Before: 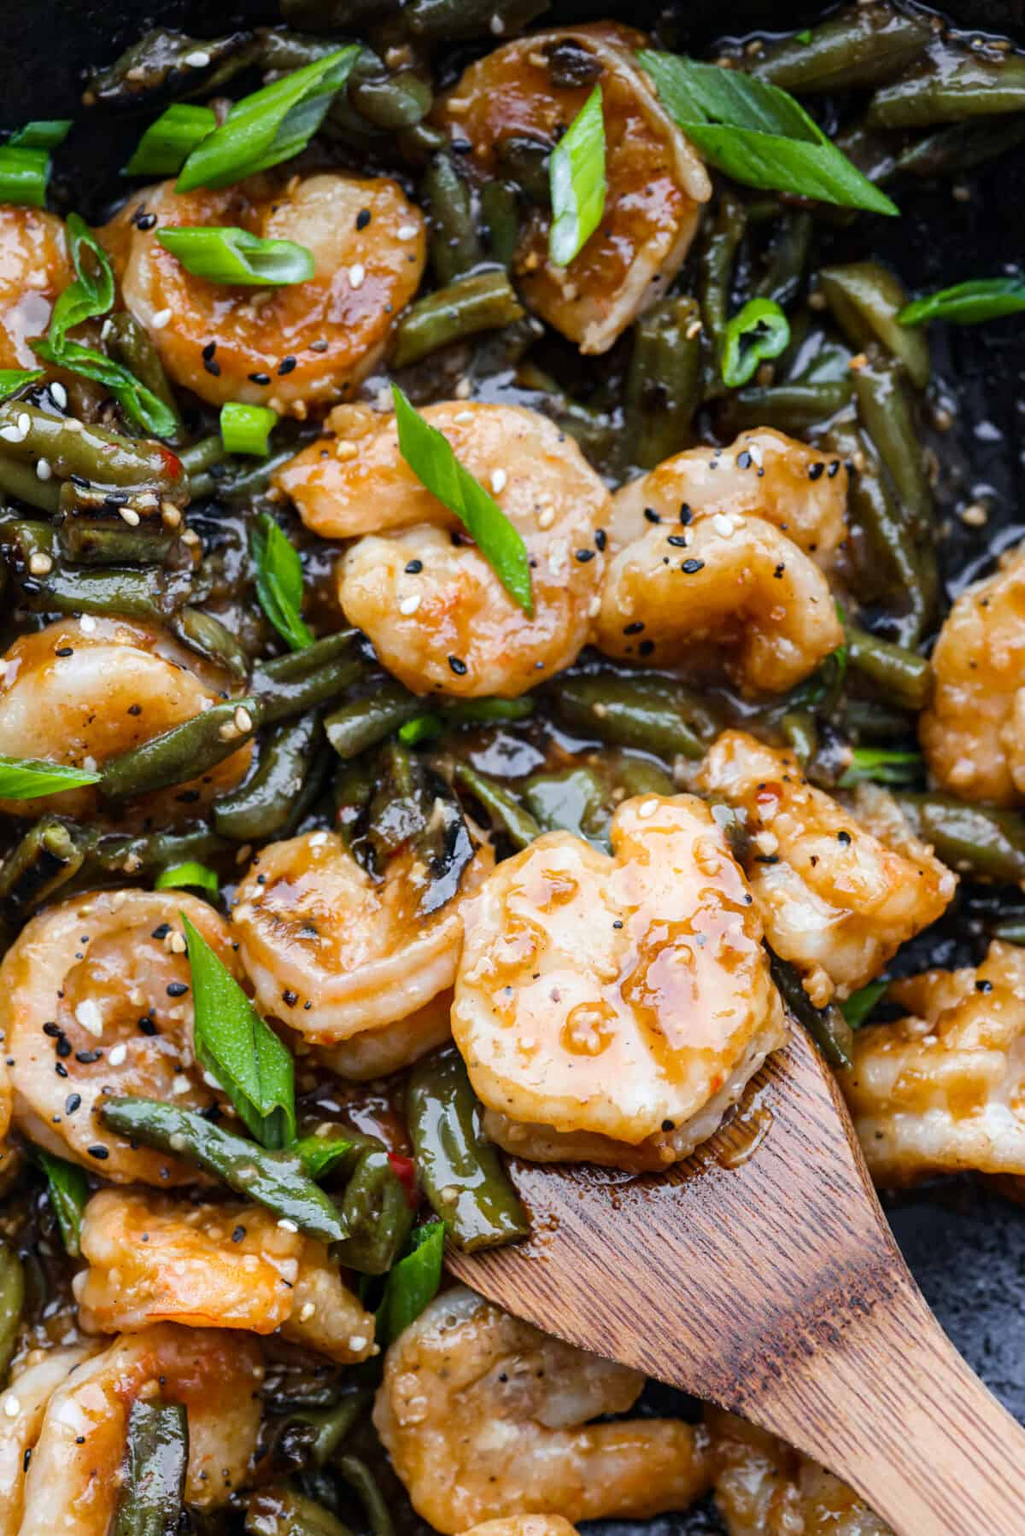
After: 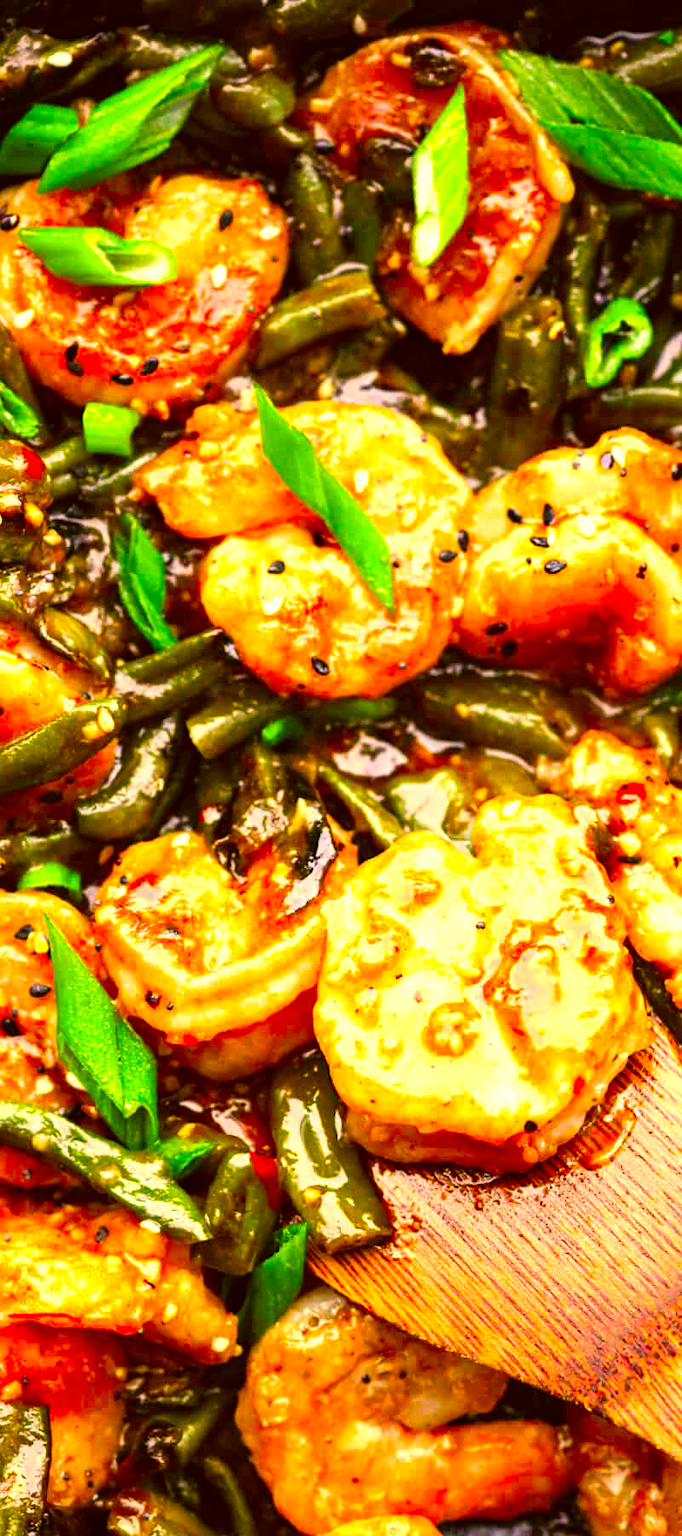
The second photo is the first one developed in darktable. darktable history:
crop and rotate: left 13.472%, right 19.927%
levels: levels [0, 0.374, 0.749]
color correction: highlights a* 10.74, highlights b* 30.33, shadows a* 2.6, shadows b* 17.1, saturation 1.73
